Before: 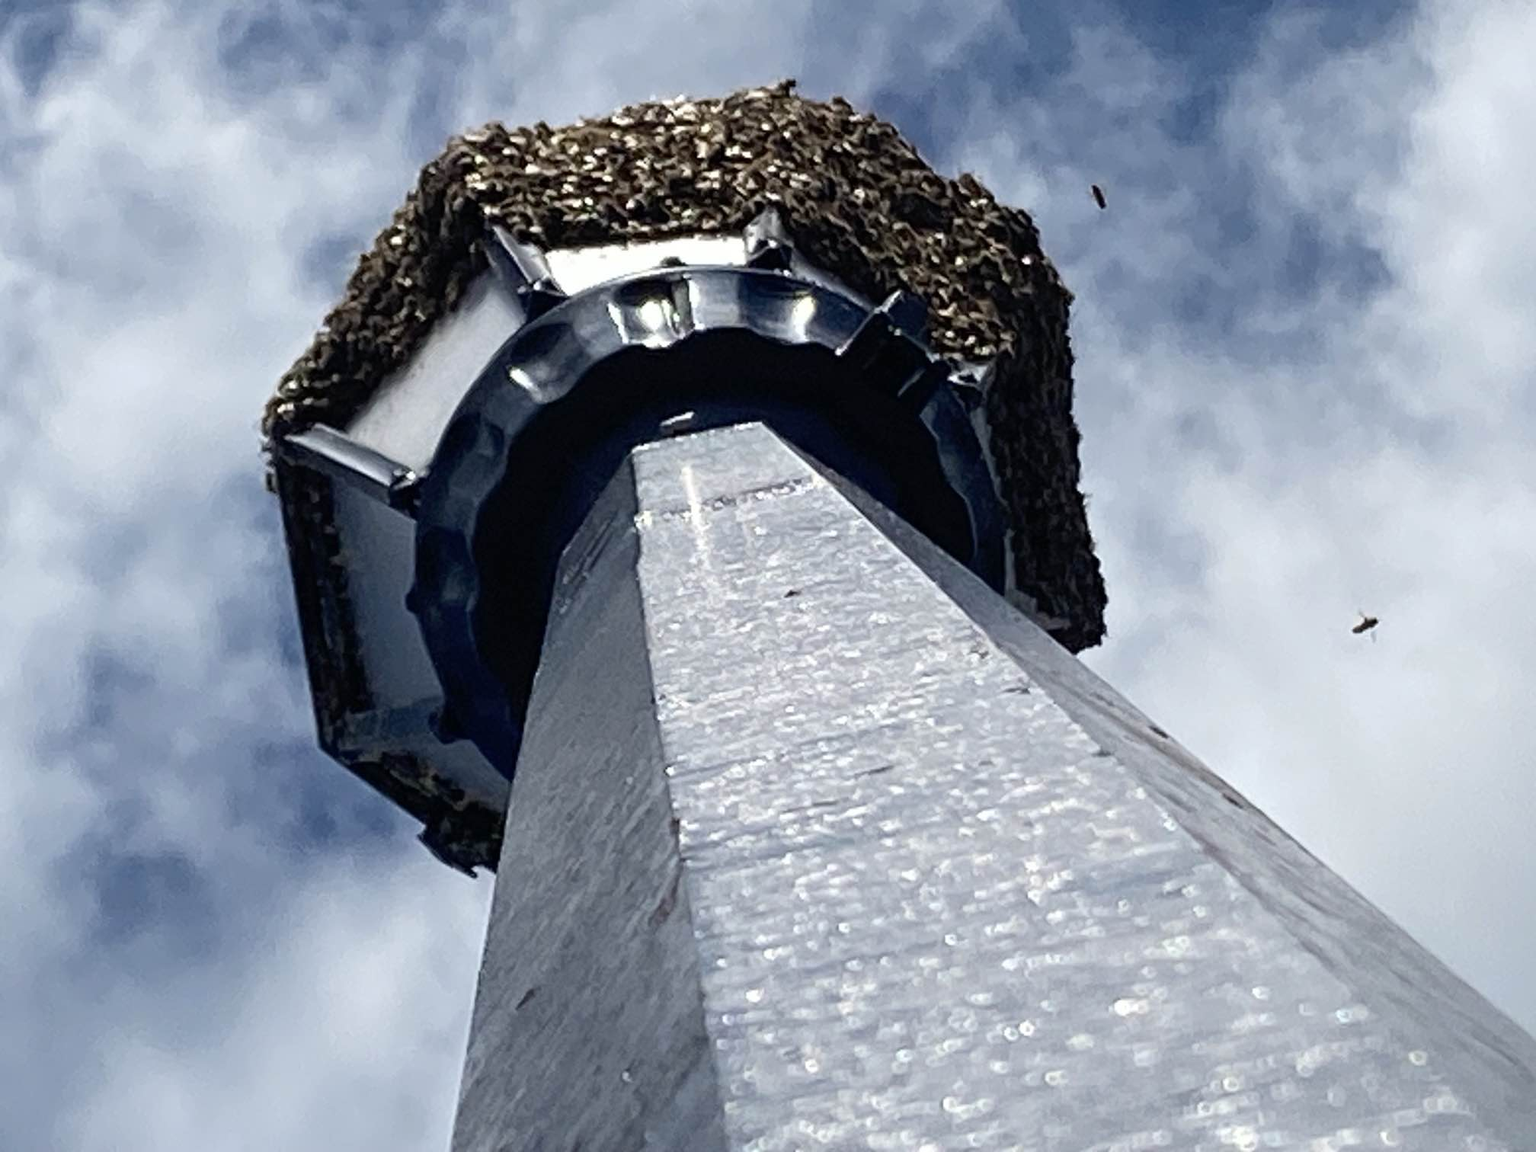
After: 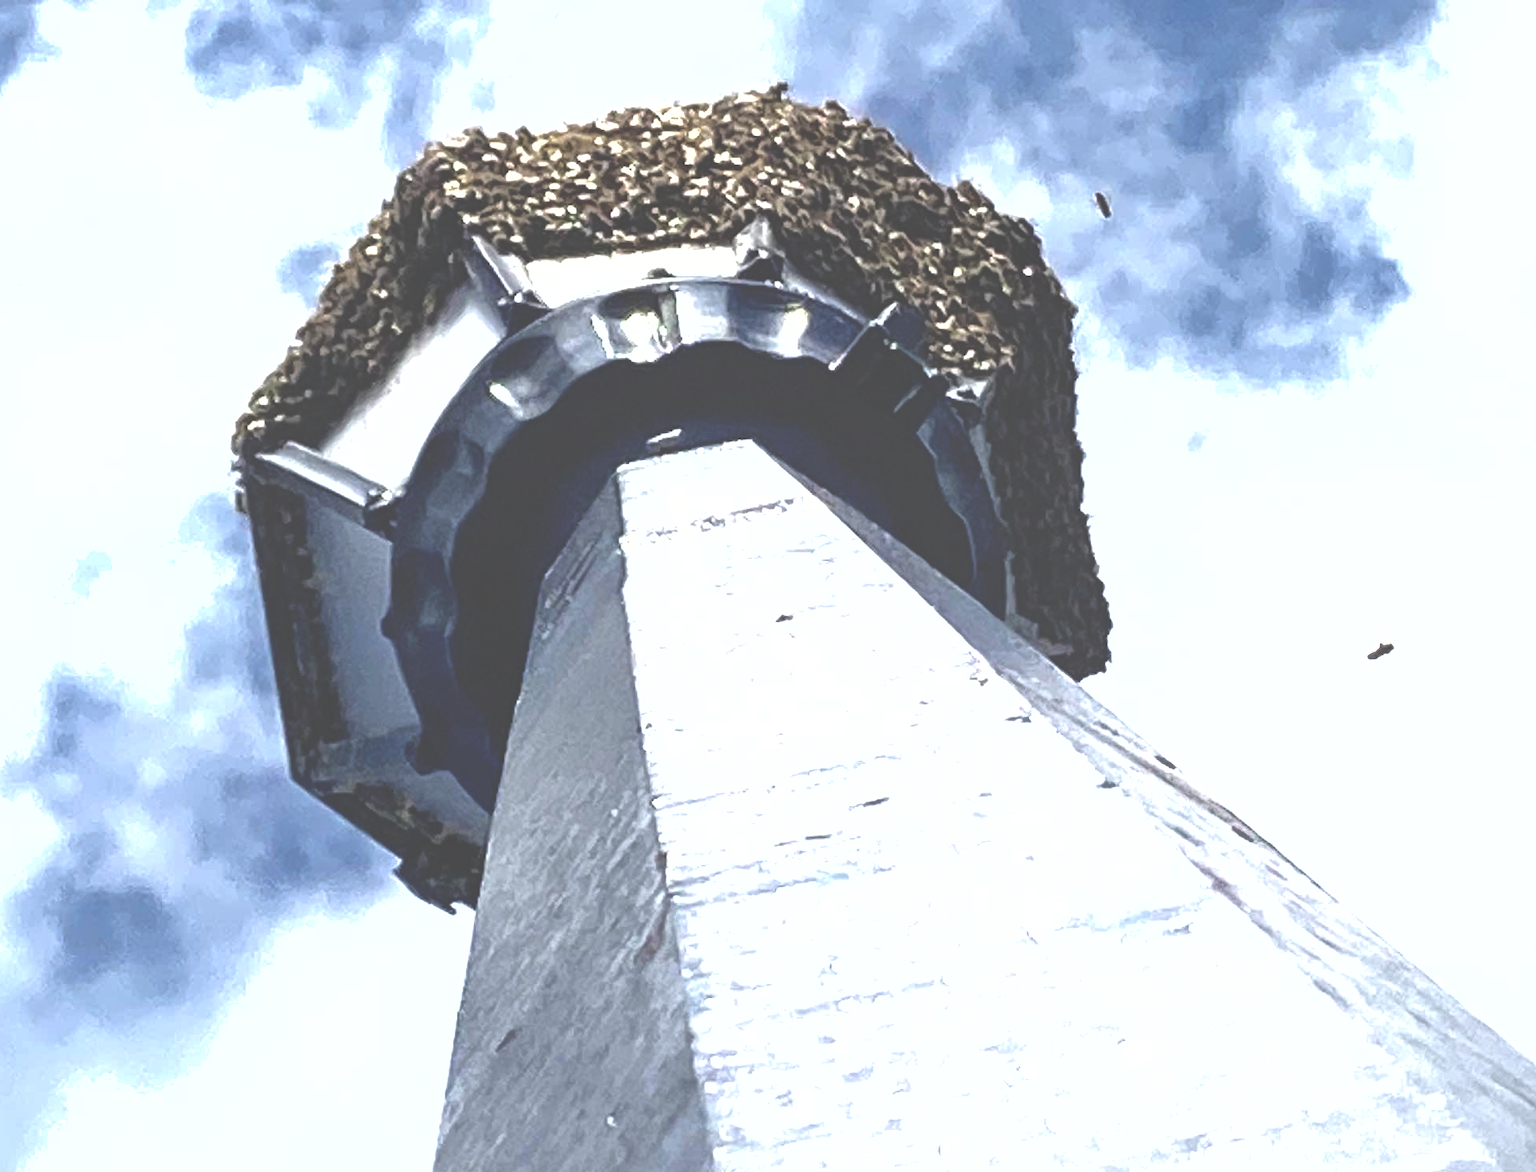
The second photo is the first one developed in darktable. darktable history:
exposure: black level correction -0.024, exposure 1.395 EV, compensate highlight preservation false
shadows and highlights: on, module defaults
crop and rotate: left 2.623%, right 1.302%, bottom 2.246%
